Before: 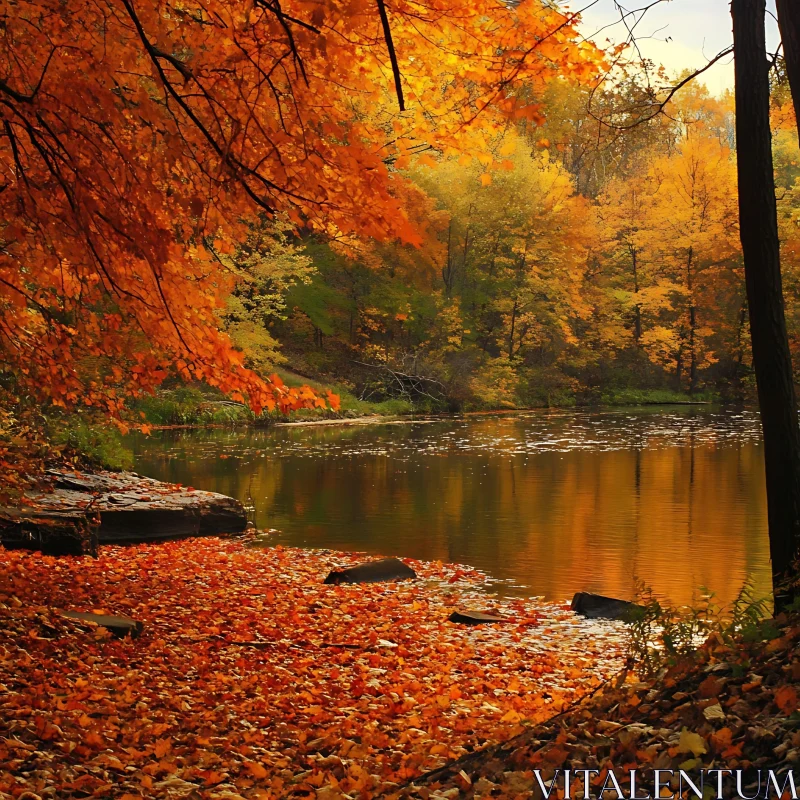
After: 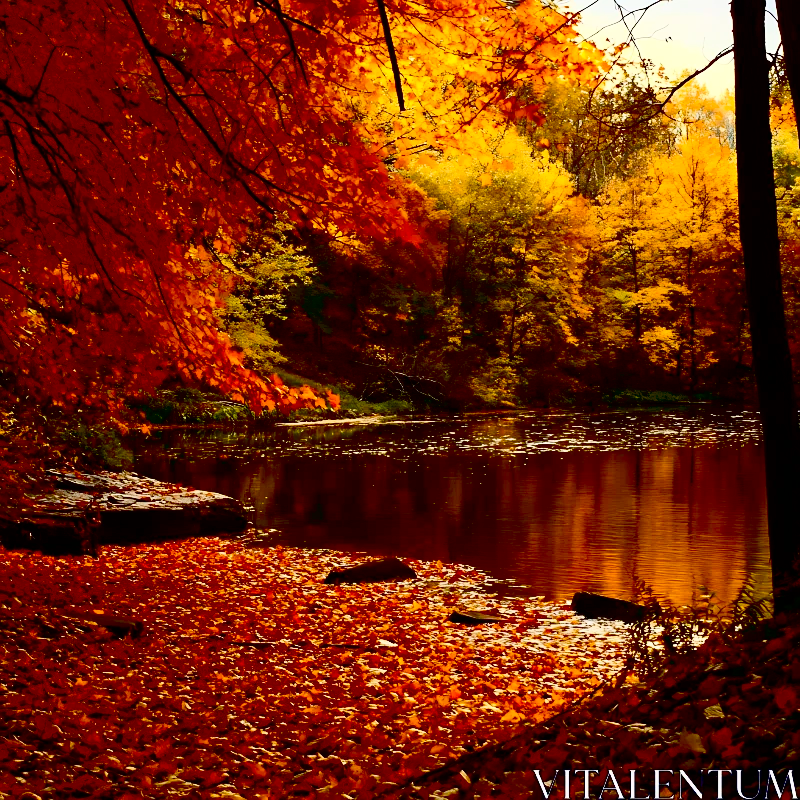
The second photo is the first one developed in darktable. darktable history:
exposure: black level correction 0.056, compensate highlight preservation false
contrast brightness saturation: contrast 0.39, brightness 0.1
